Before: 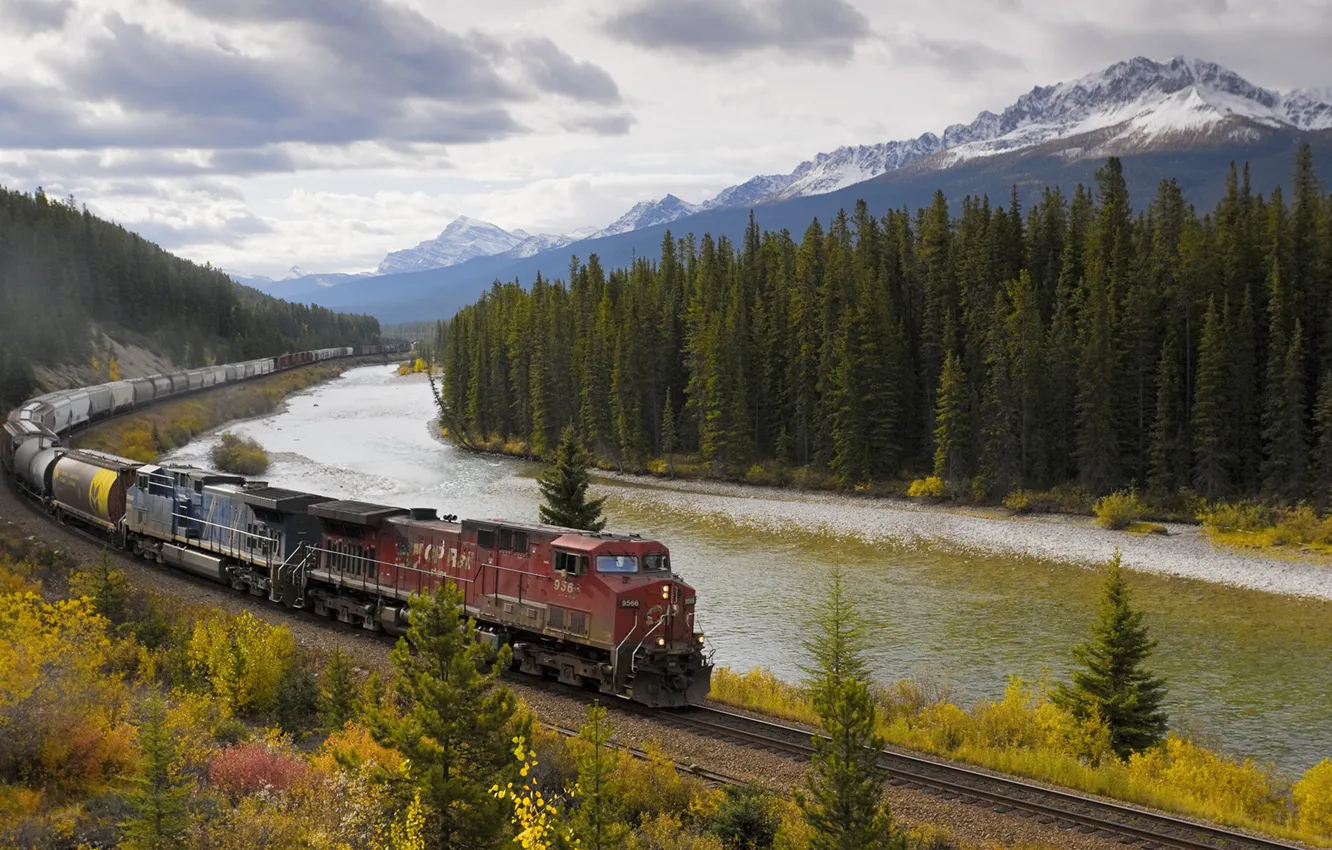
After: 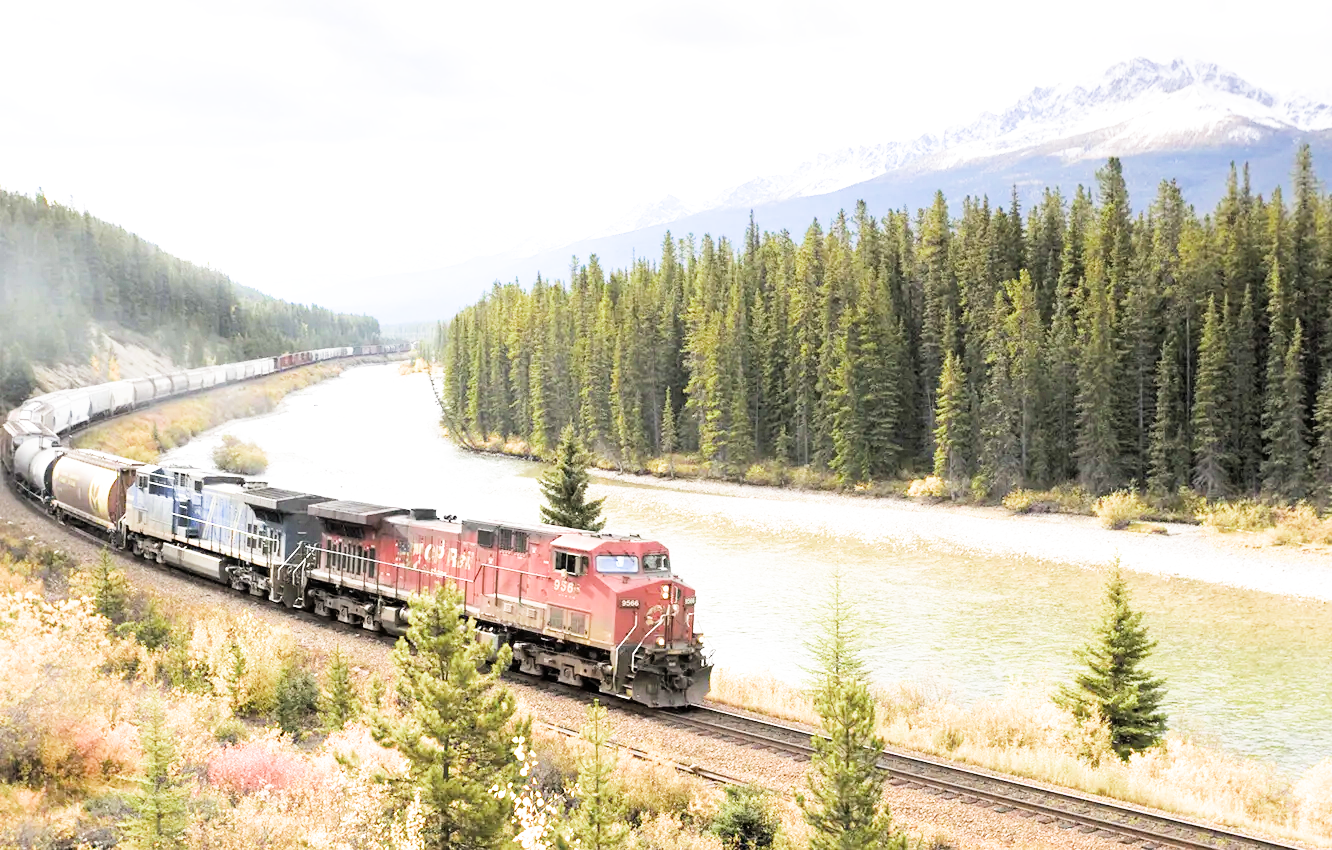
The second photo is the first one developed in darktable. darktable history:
filmic rgb: black relative exposure -7.65 EV, white relative exposure 4.56 EV, hardness 3.61, contrast 1.256, color science v4 (2020)
exposure: exposure 3.009 EV, compensate highlight preservation false
